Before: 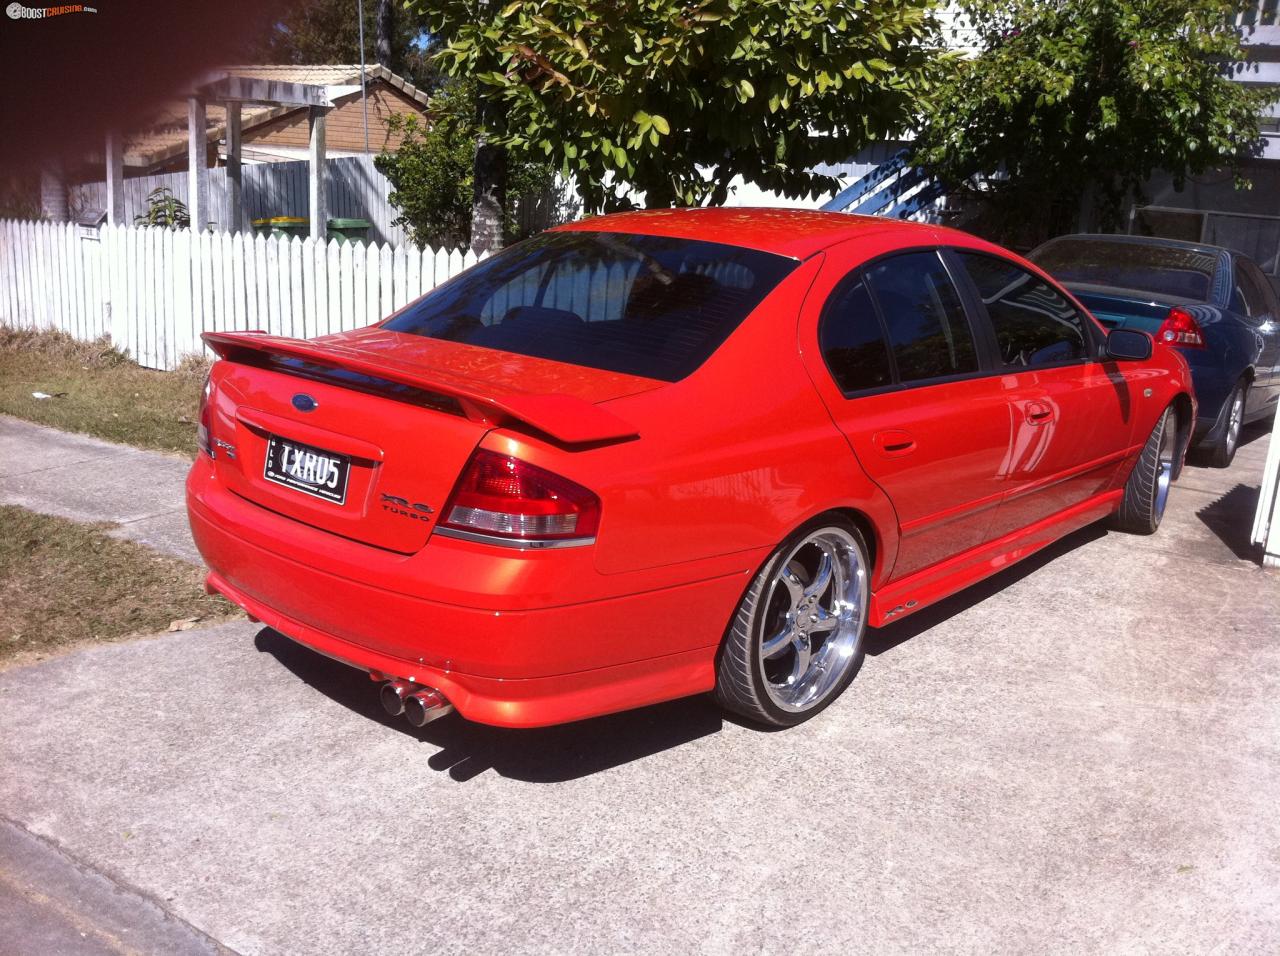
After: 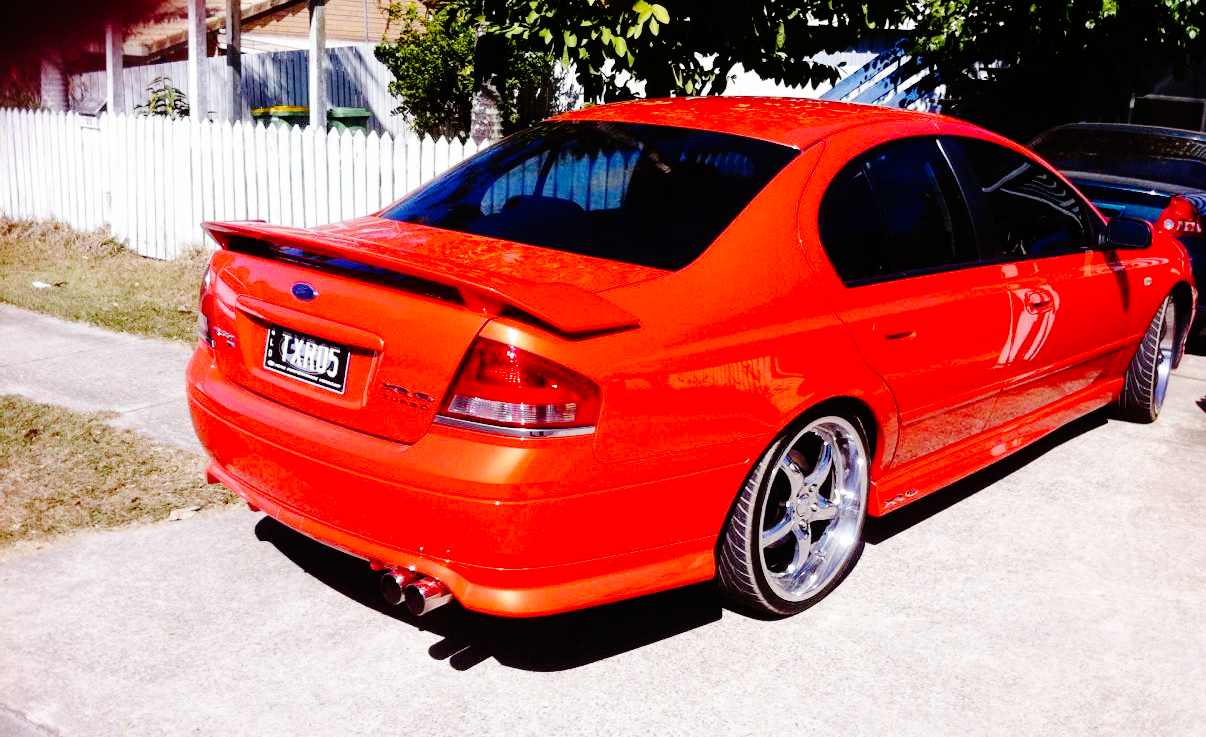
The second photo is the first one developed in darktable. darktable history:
crop and rotate: angle 0.03°, top 11.643%, right 5.651%, bottom 11.189%
base curve: curves: ch0 [(0, 0) (0.036, 0.01) (0.123, 0.254) (0.258, 0.504) (0.507, 0.748) (1, 1)], preserve colors none
